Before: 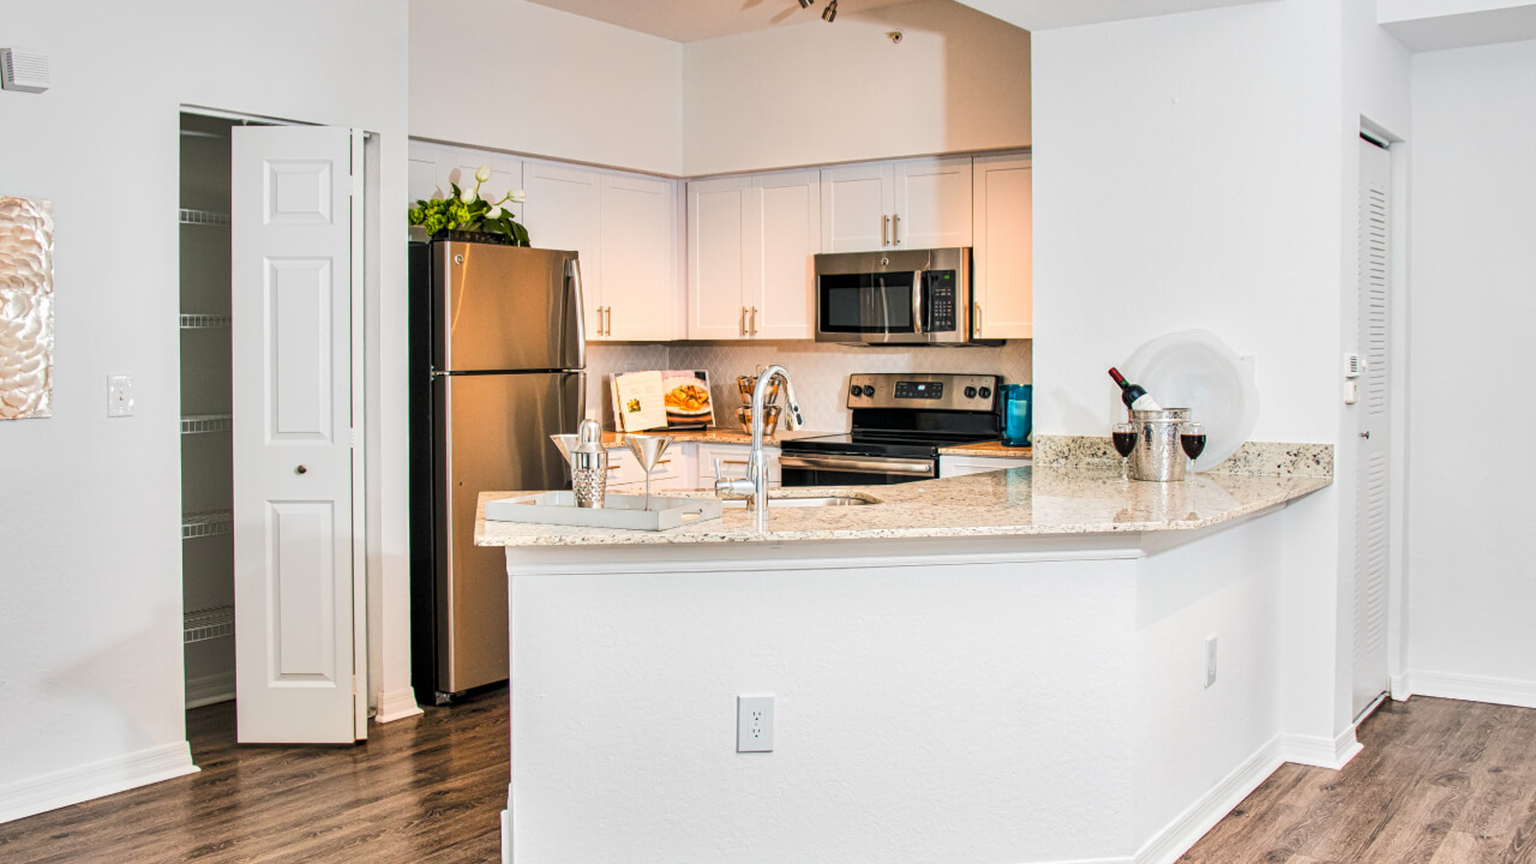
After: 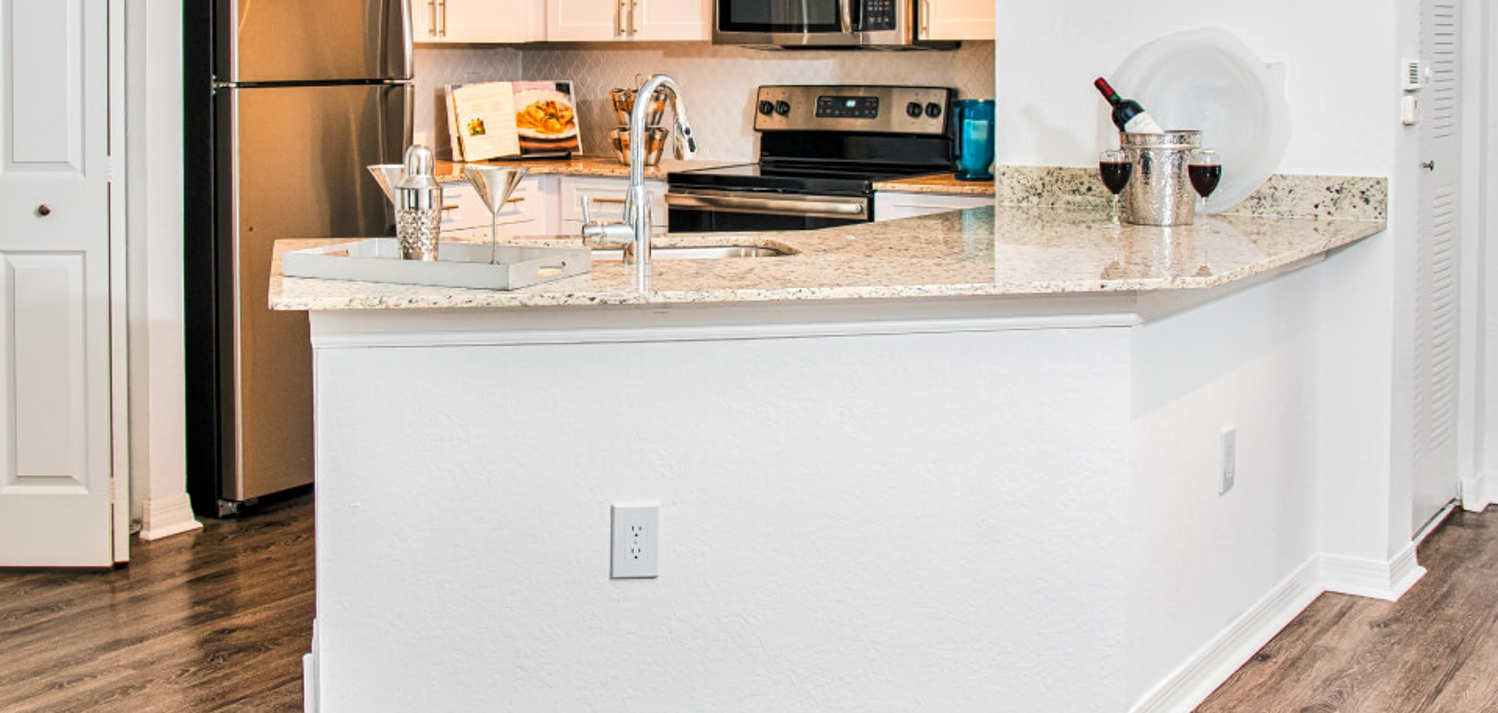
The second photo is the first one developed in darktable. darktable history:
crop and rotate: left 17.481%, top 35.69%, right 7.591%, bottom 0.843%
shadows and highlights: shadows 4.44, highlights -17.46, soften with gaussian
